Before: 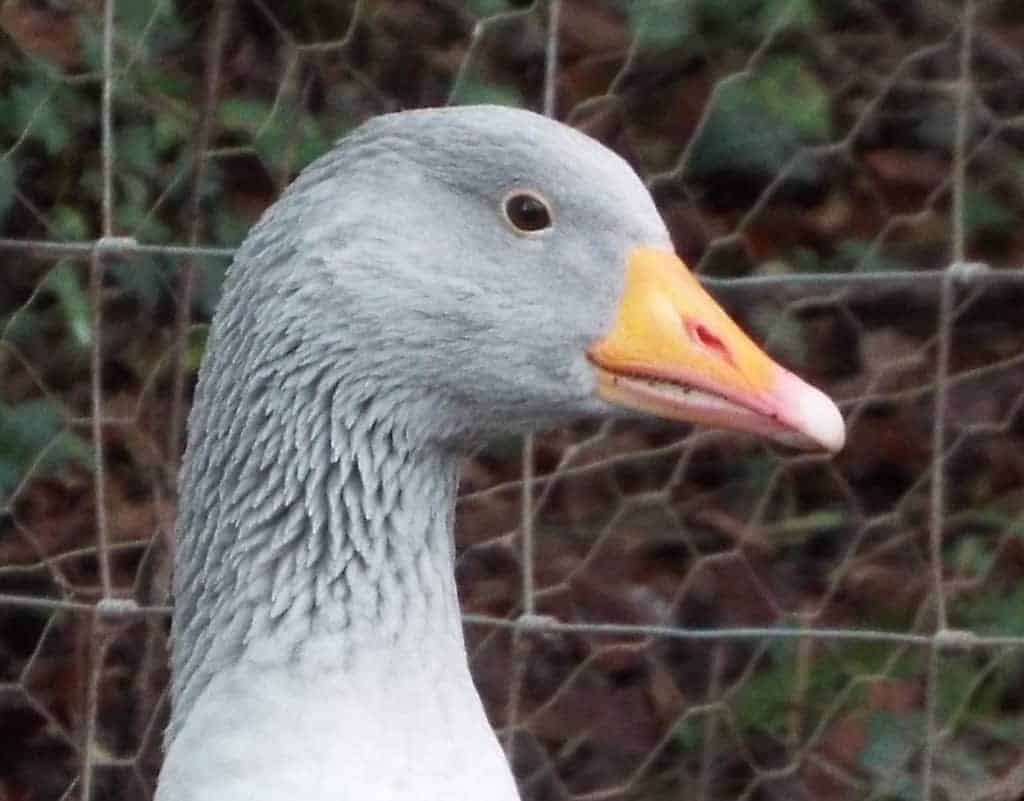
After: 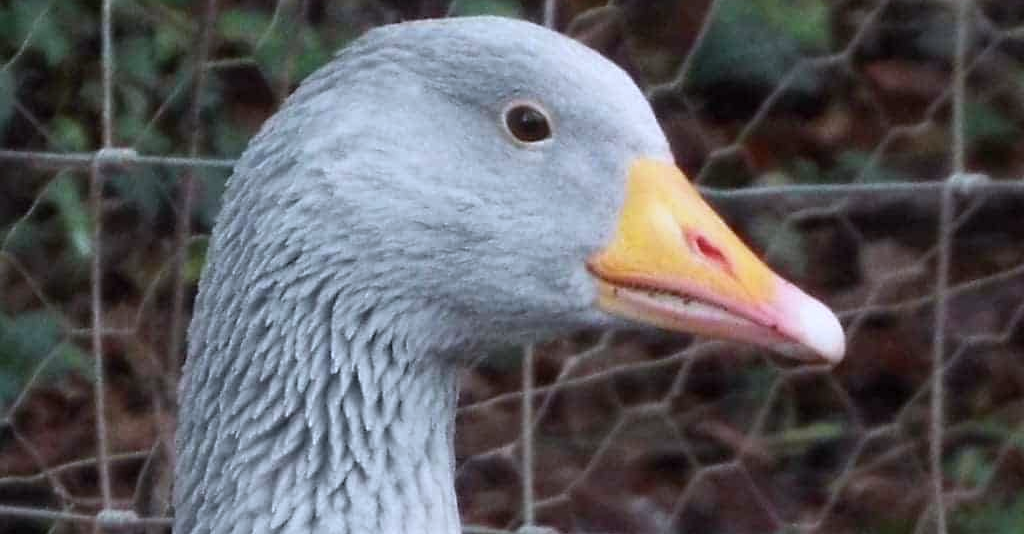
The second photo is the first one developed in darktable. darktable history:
crop: top 11.166%, bottom 22.168%
shadows and highlights: shadows 5, soften with gaussian
white balance: red 0.954, blue 1.079
